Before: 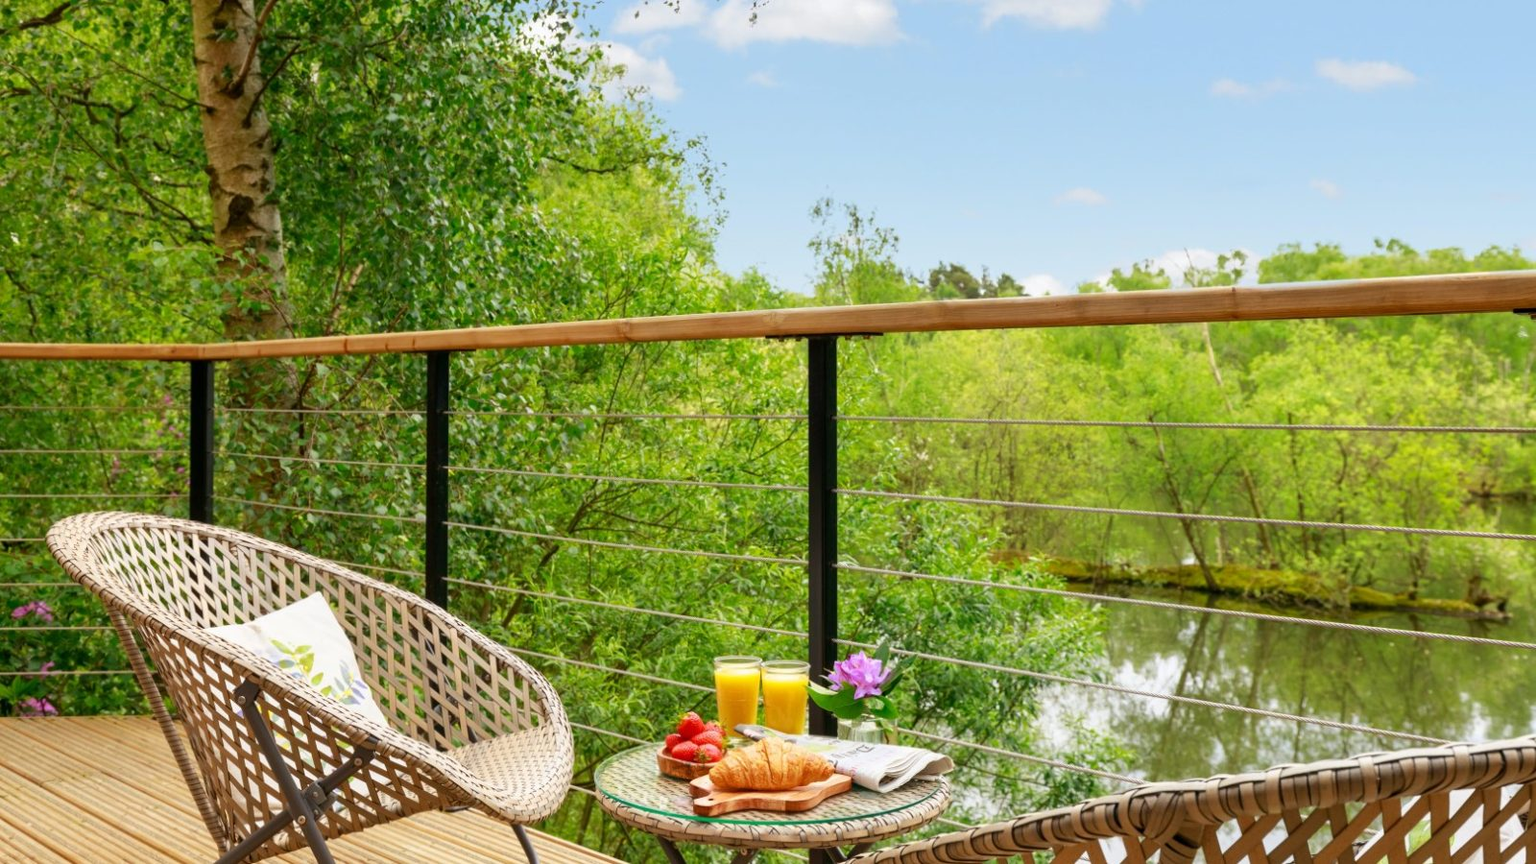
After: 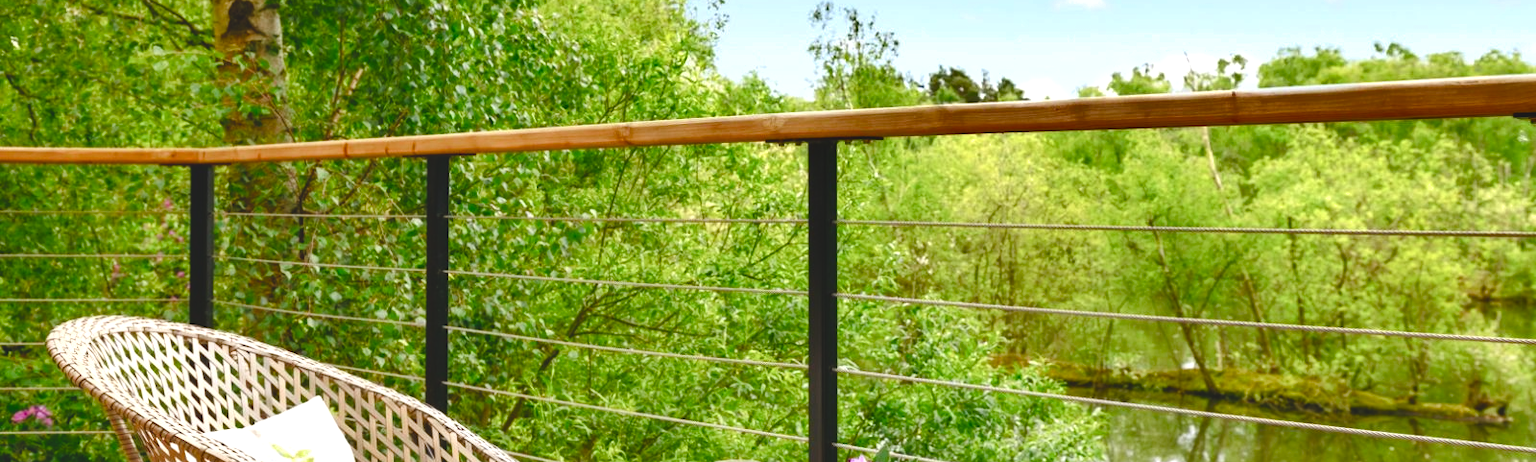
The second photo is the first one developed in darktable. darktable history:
color balance rgb: global offset › luminance 1.485%, perceptual saturation grading › global saturation 0.889%, perceptual saturation grading › highlights -16.979%, perceptual saturation grading › mid-tones 33.401%, perceptual saturation grading › shadows 50.28%
crop and rotate: top 22.682%, bottom 23.693%
tone equalizer: -8 EV -0.447 EV, -7 EV -0.385 EV, -6 EV -0.345 EV, -5 EV -0.23 EV, -3 EV 0.219 EV, -2 EV 0.34 EV, -1 EV 0.366 EV, +0 EV 0.432 EV
shadows and highlights: low approximation 0.01, soften with gaussian
